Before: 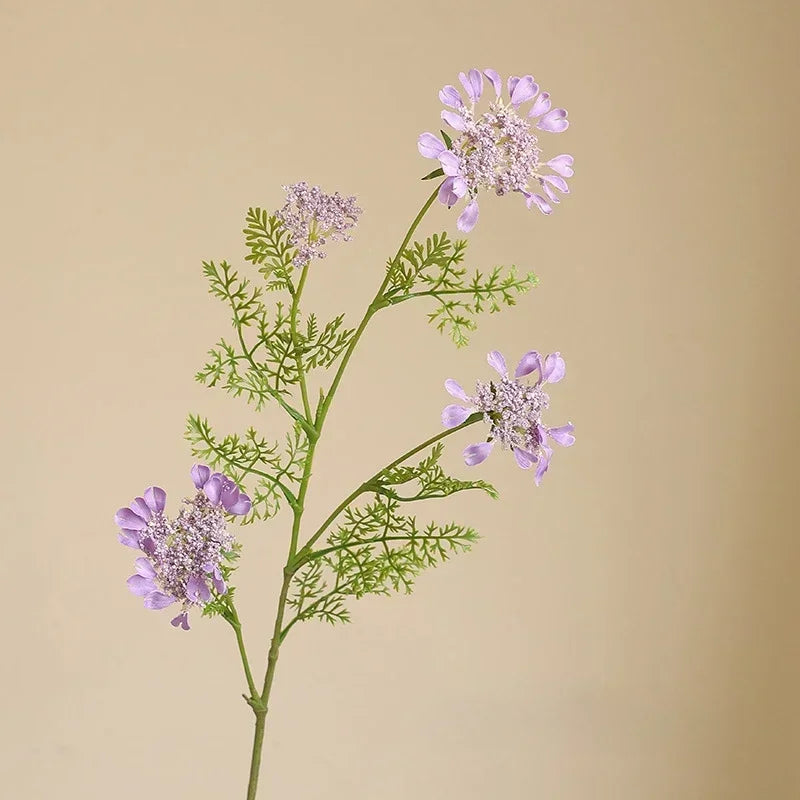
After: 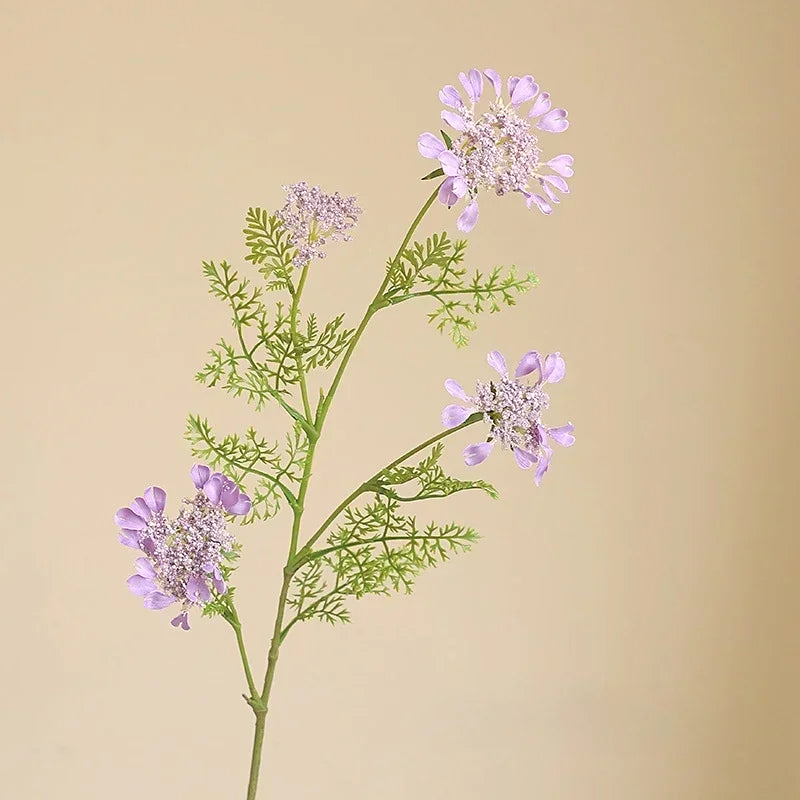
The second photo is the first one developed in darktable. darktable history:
sharpen: amount 0.2
contrast brightness saturation: brightness 0.13
